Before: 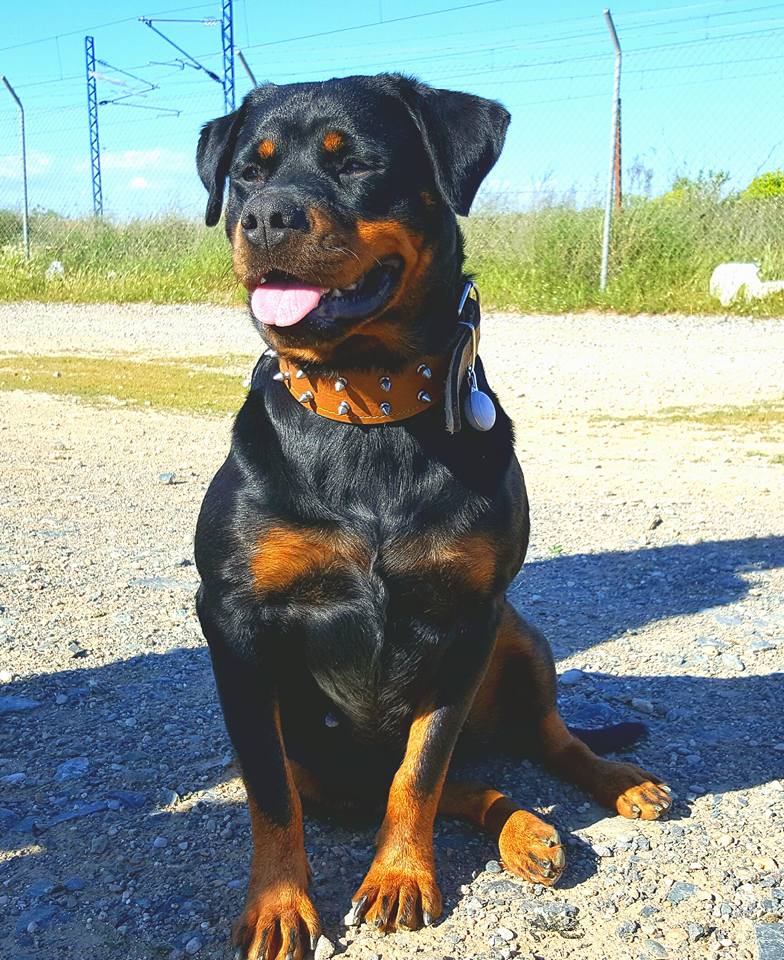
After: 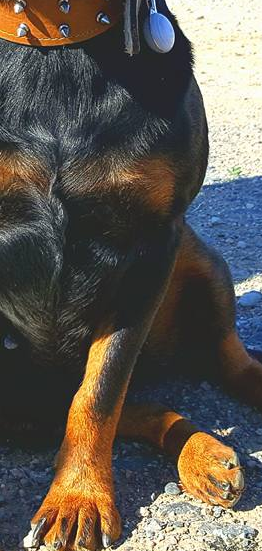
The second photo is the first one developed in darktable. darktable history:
crop: left 40.951%, top 39.426%, right 25.571%, bottom 3.114%
